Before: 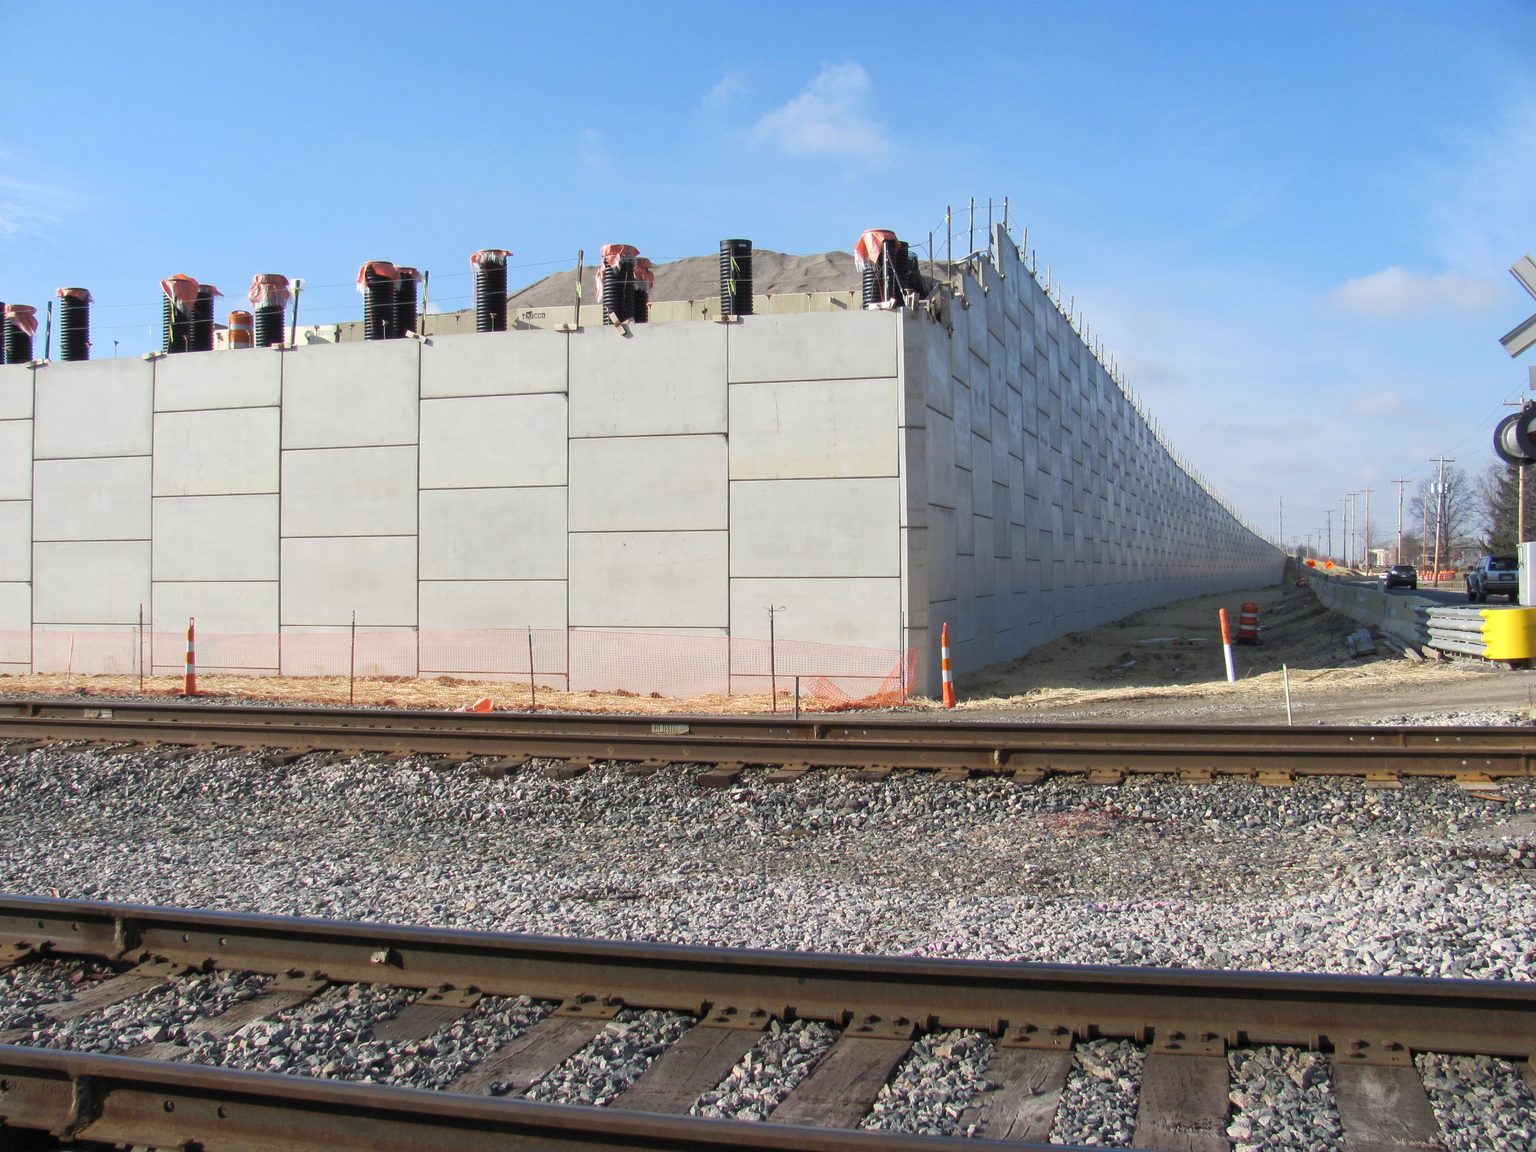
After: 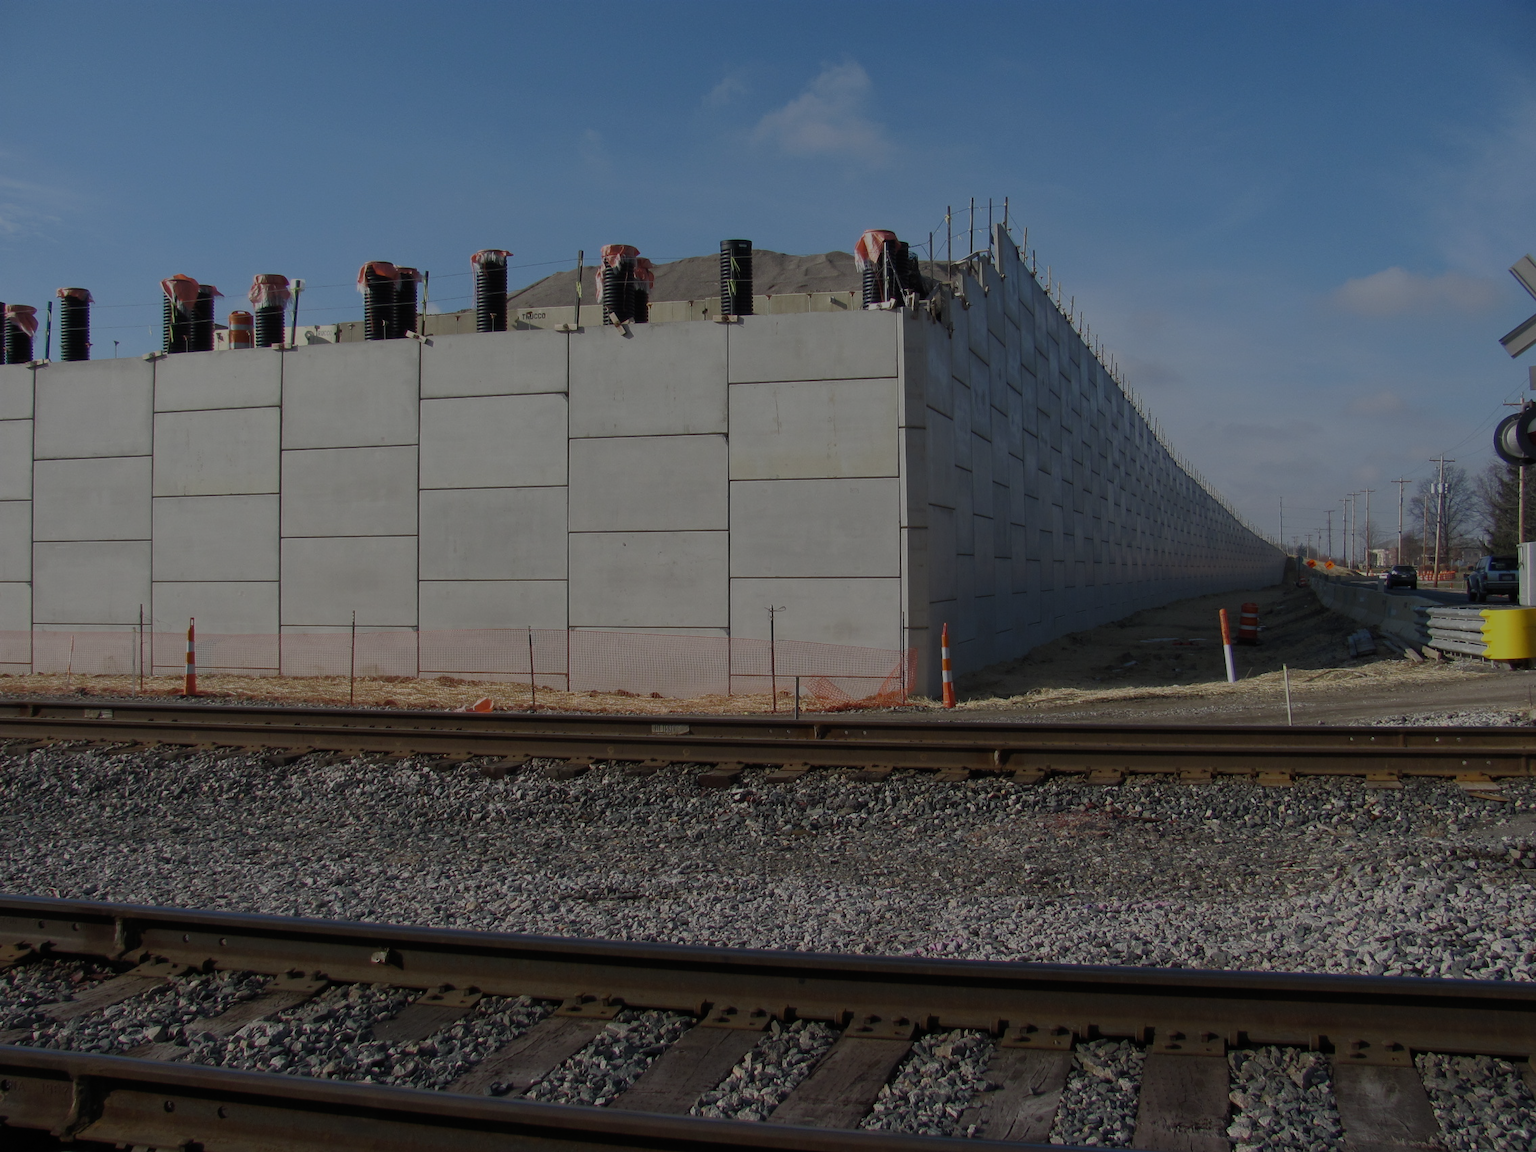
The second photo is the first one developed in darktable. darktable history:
tone equalizer: -8 EV -1.98 EV, -7 EV -1.98 EV, -6 EV -1.96 EV, -5 EV -2 EV, -4 EV -1.96 EV, -3 EV -1.98 EV, -2 EV -2 EV, -1 EV -1.63 EV, +0 EV -1.97 EV, edges refinement/feathering 500, mask exposure compensation -1.57 EV, preserve details no
